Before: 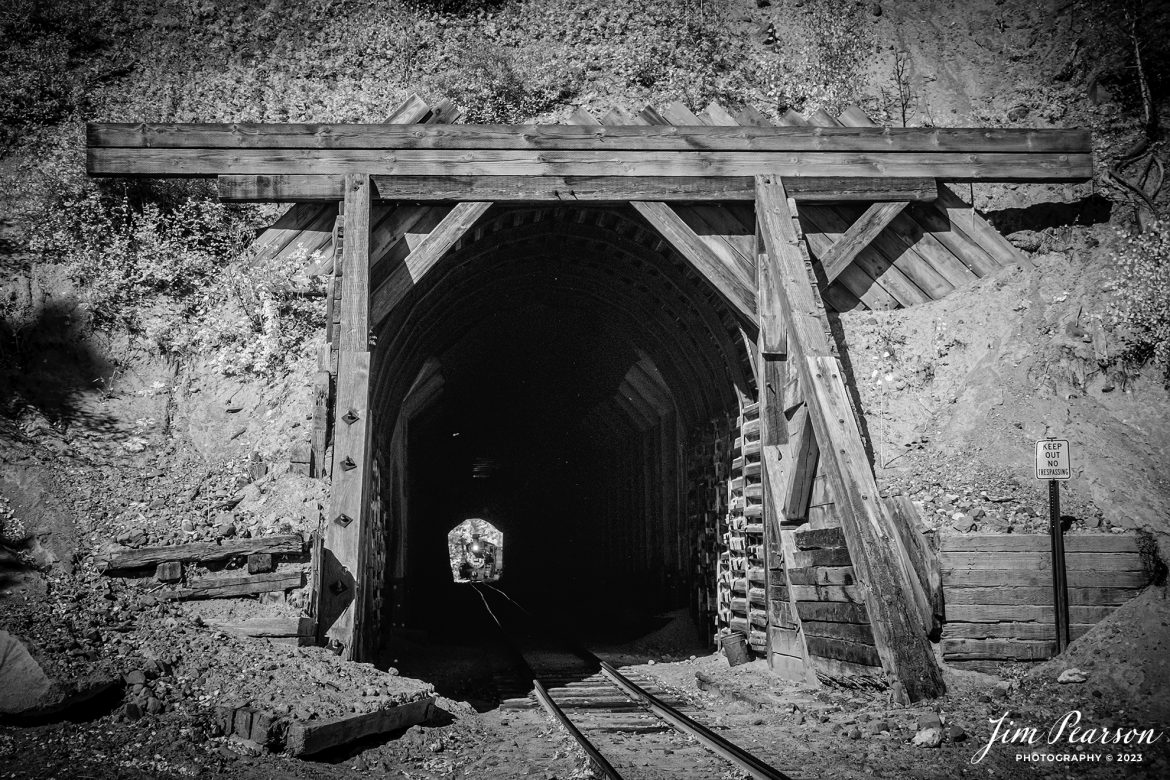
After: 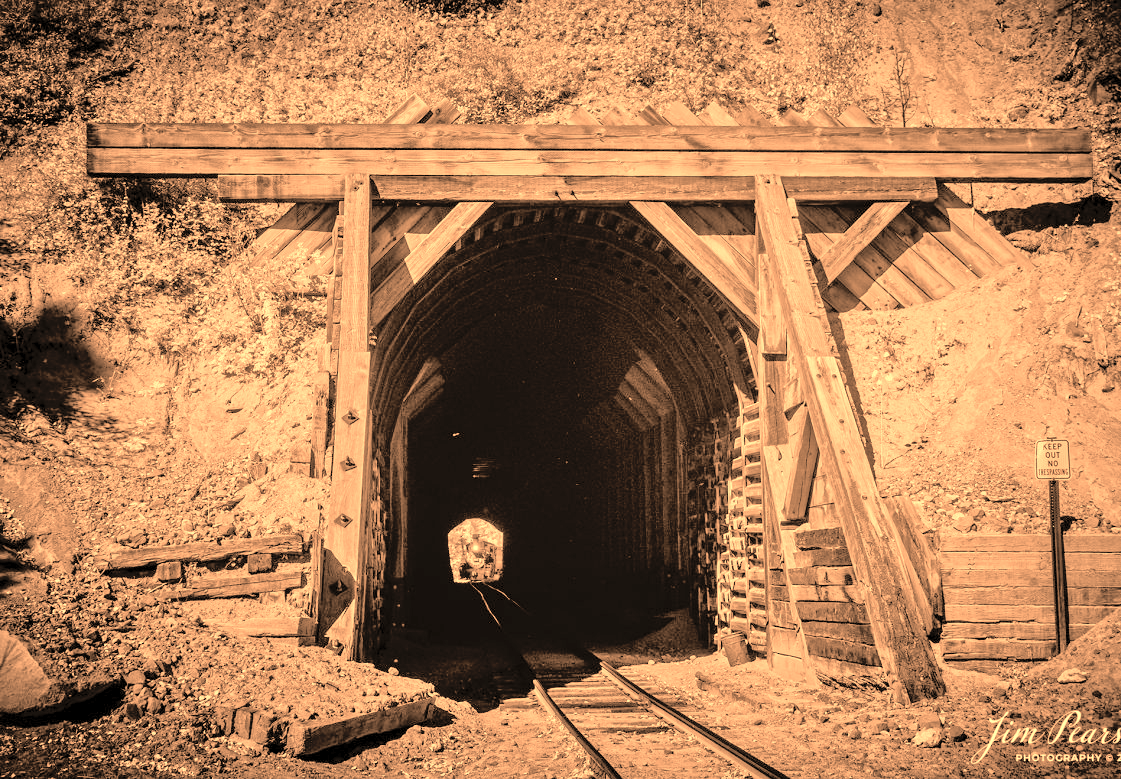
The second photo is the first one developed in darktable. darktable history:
crop: right 4.126%, bottom 0.031%
white balance: red 1.467, blue 0.684
tone equalizer: -7 EV 0.15 EV, -6 EV 0.6 EV, -5 EV 1.15 EV, -4 EV 1.33 EV, -3 EV 1.15 EV, -2 EV 0.6 EV, -1 EV 0.15 EV, mask exposure compensation -0.5 EV
levels: levels [0, 0.43, 0.984]
